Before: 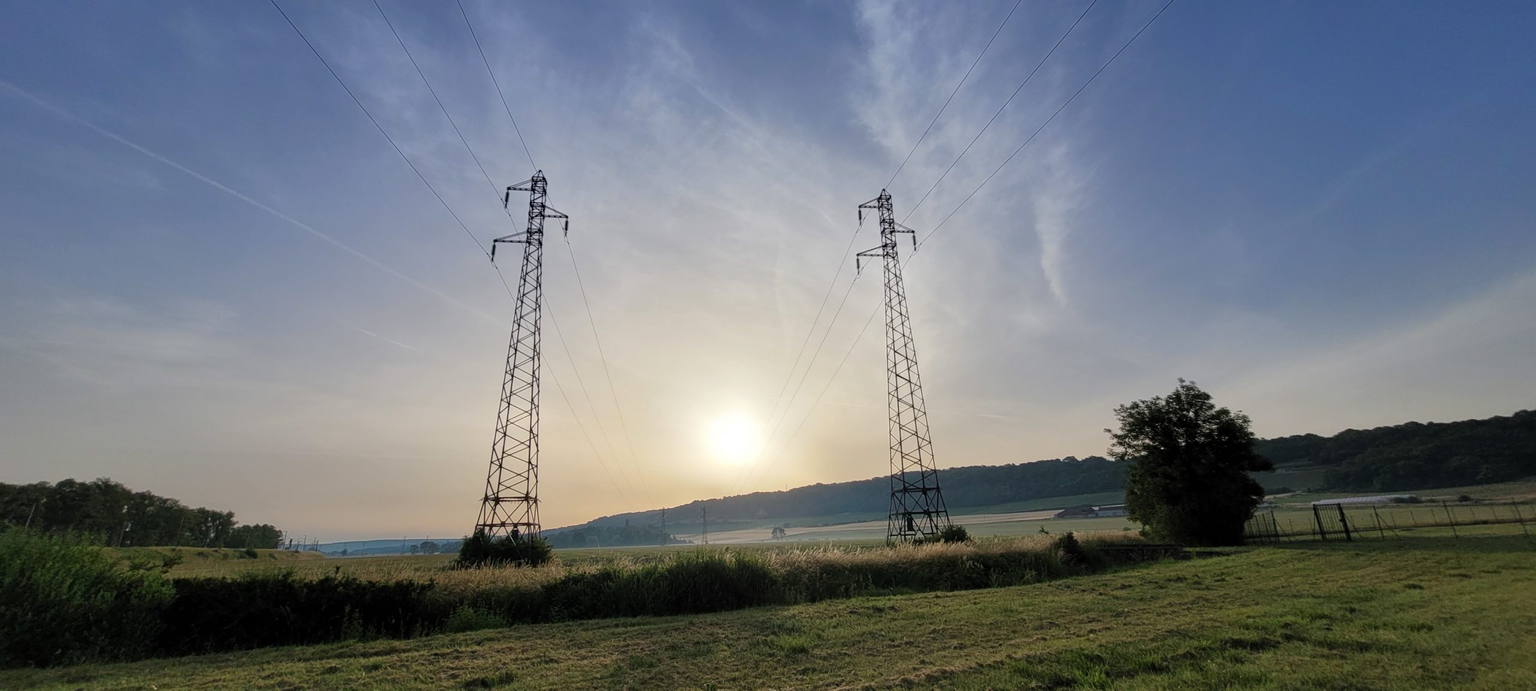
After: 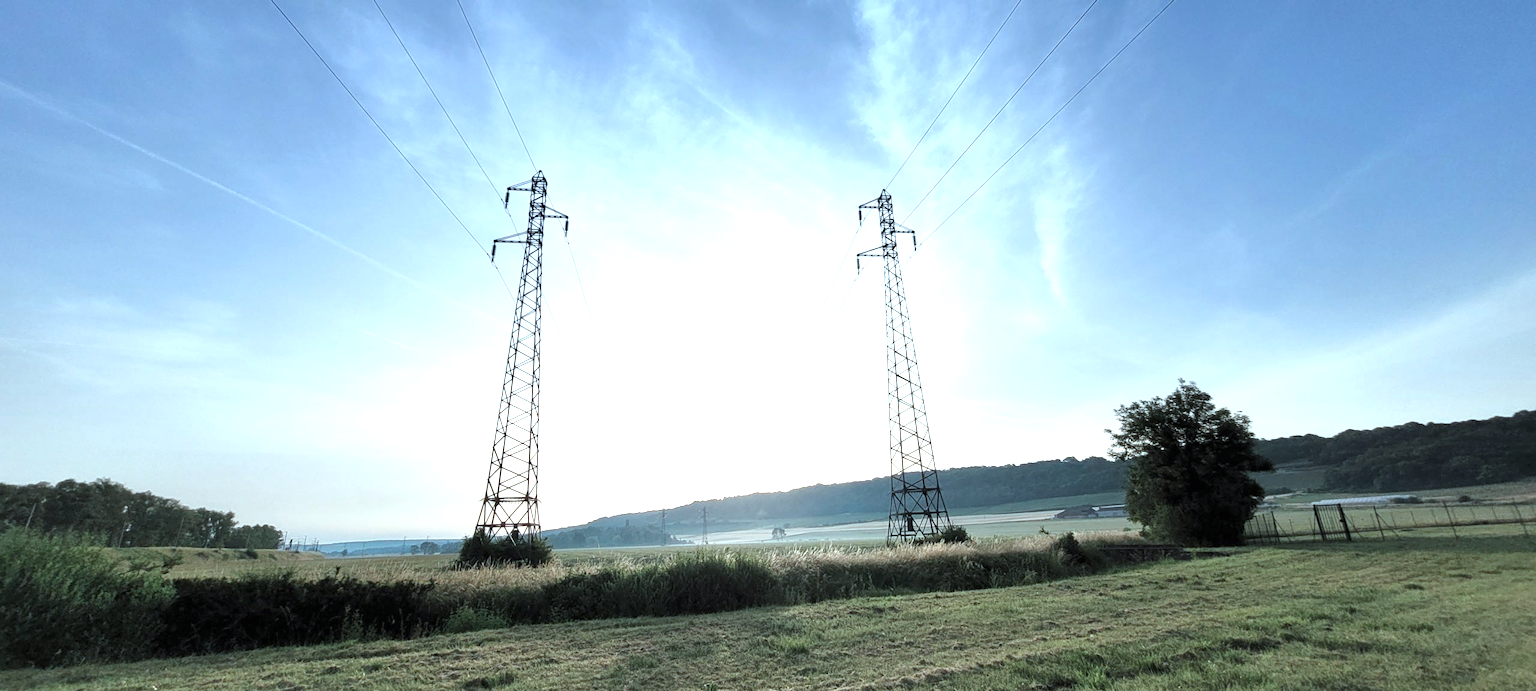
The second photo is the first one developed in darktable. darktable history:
exposure: black level correction 0, exposure 1.45 EV, compensate exposure bias true, compensate highlight preservation false
color correction: highlights a* -12.64, highlights b* -18.1, saturation 0.7
